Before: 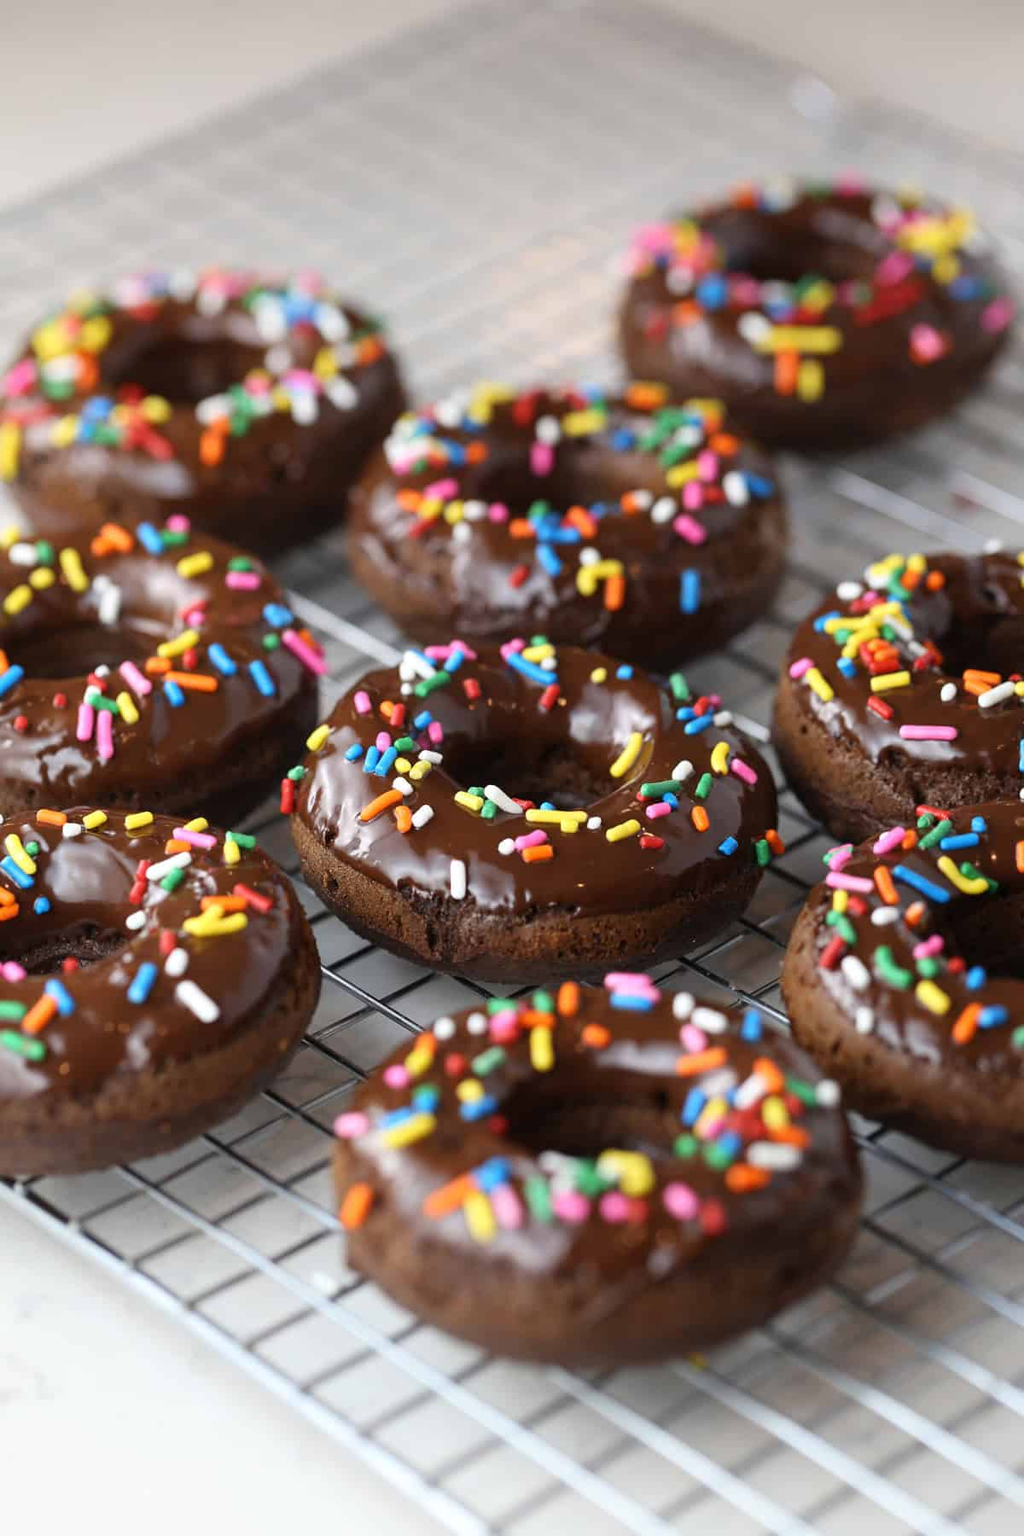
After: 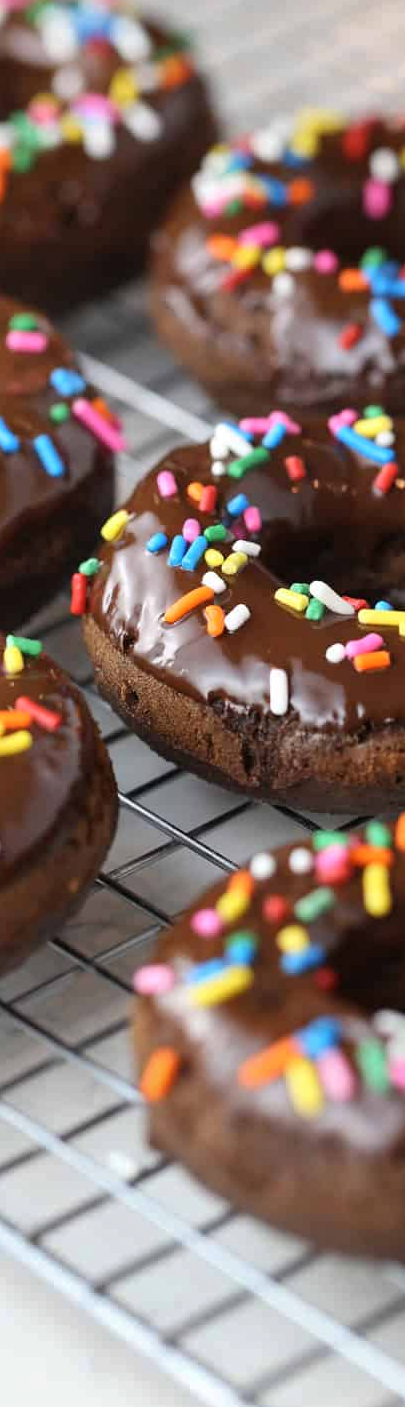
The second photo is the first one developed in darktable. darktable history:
crop and rotate: left 21.567%, top 18.851%, right 44.626%, bottom 2.966%
shadows and highlights: highlights color adjustment 39.38%, soften with gaussian
